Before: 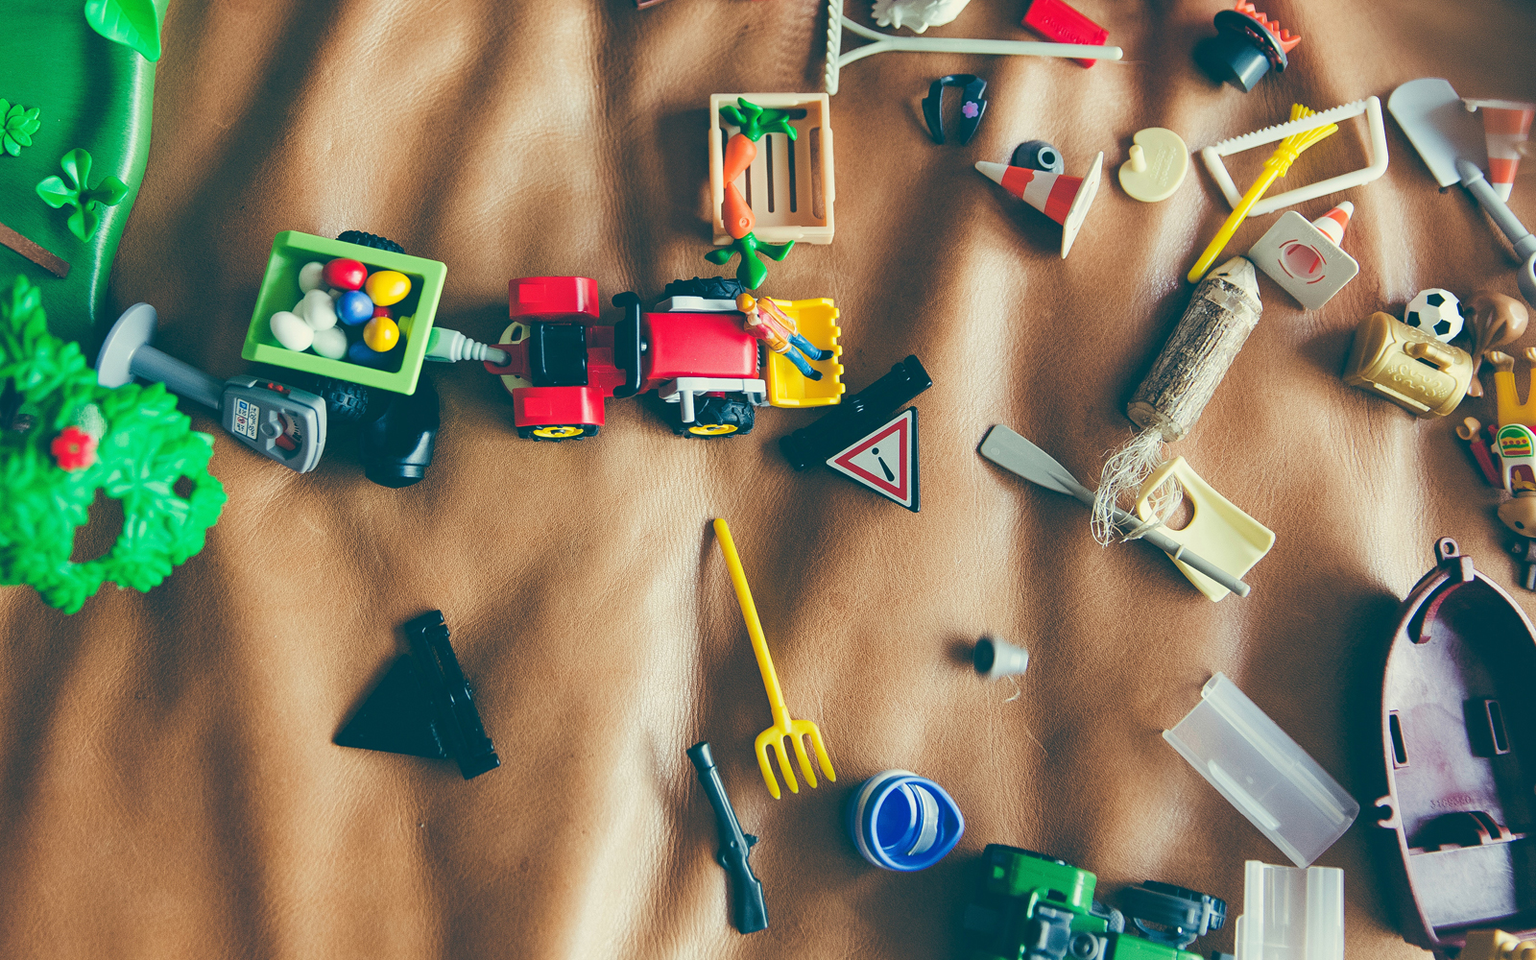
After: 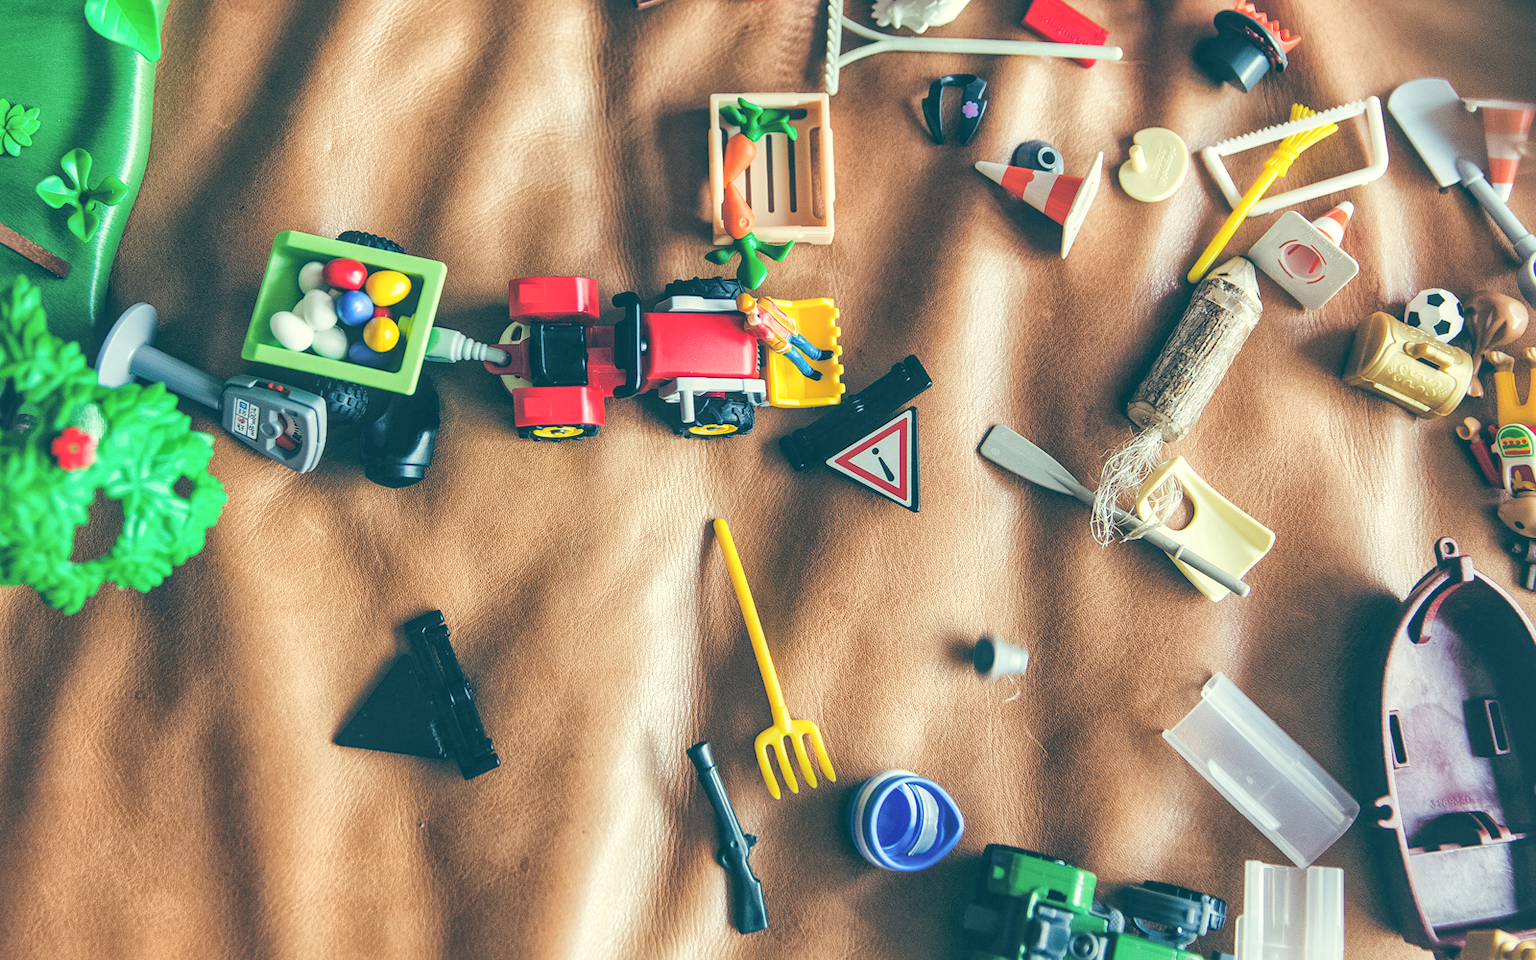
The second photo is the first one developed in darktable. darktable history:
local contrast: on, module defaults
global tonemap: drago (1, 100), detail 1
